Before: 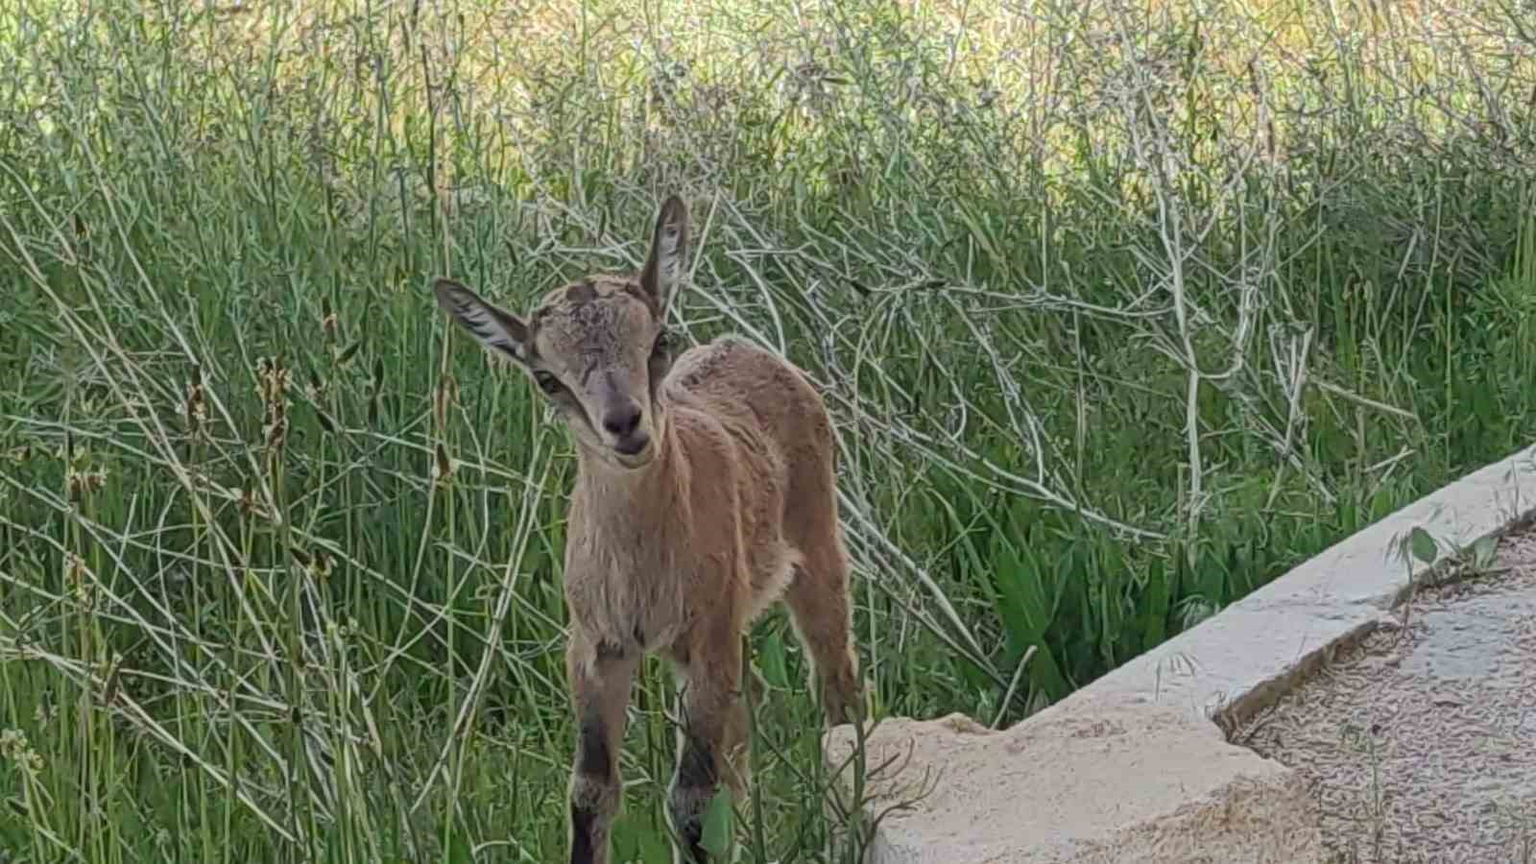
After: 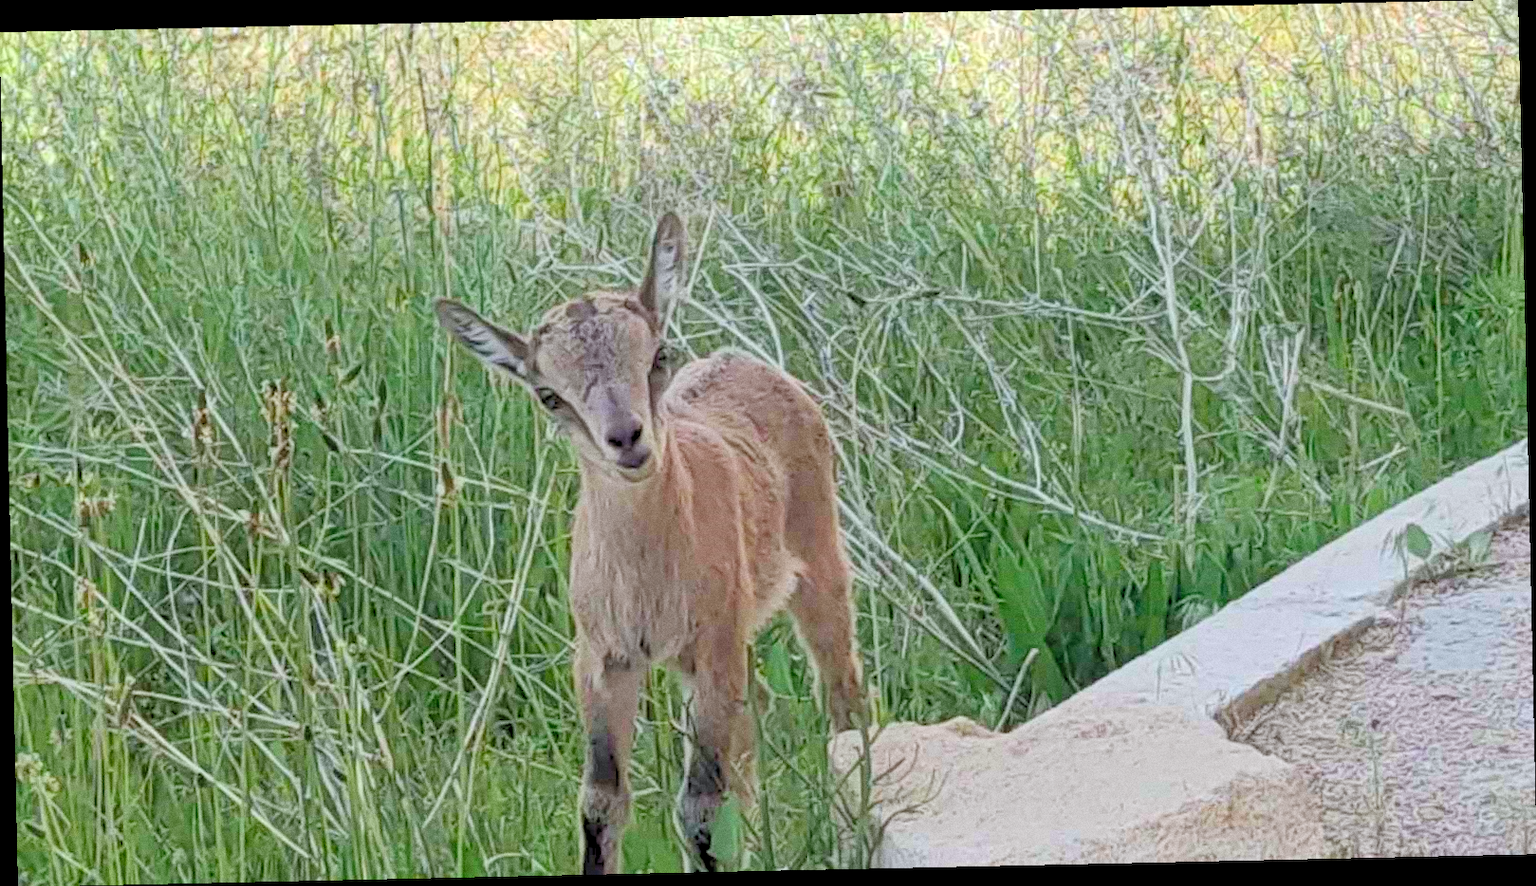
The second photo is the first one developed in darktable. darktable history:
grain: coarseness 0.47 ISO
rotate and perspective: rotation -1.24°, automatic cropping off
levels: levels [0.072, 0.414, 0.976]
white balance: red 0.976, blue 1.04
